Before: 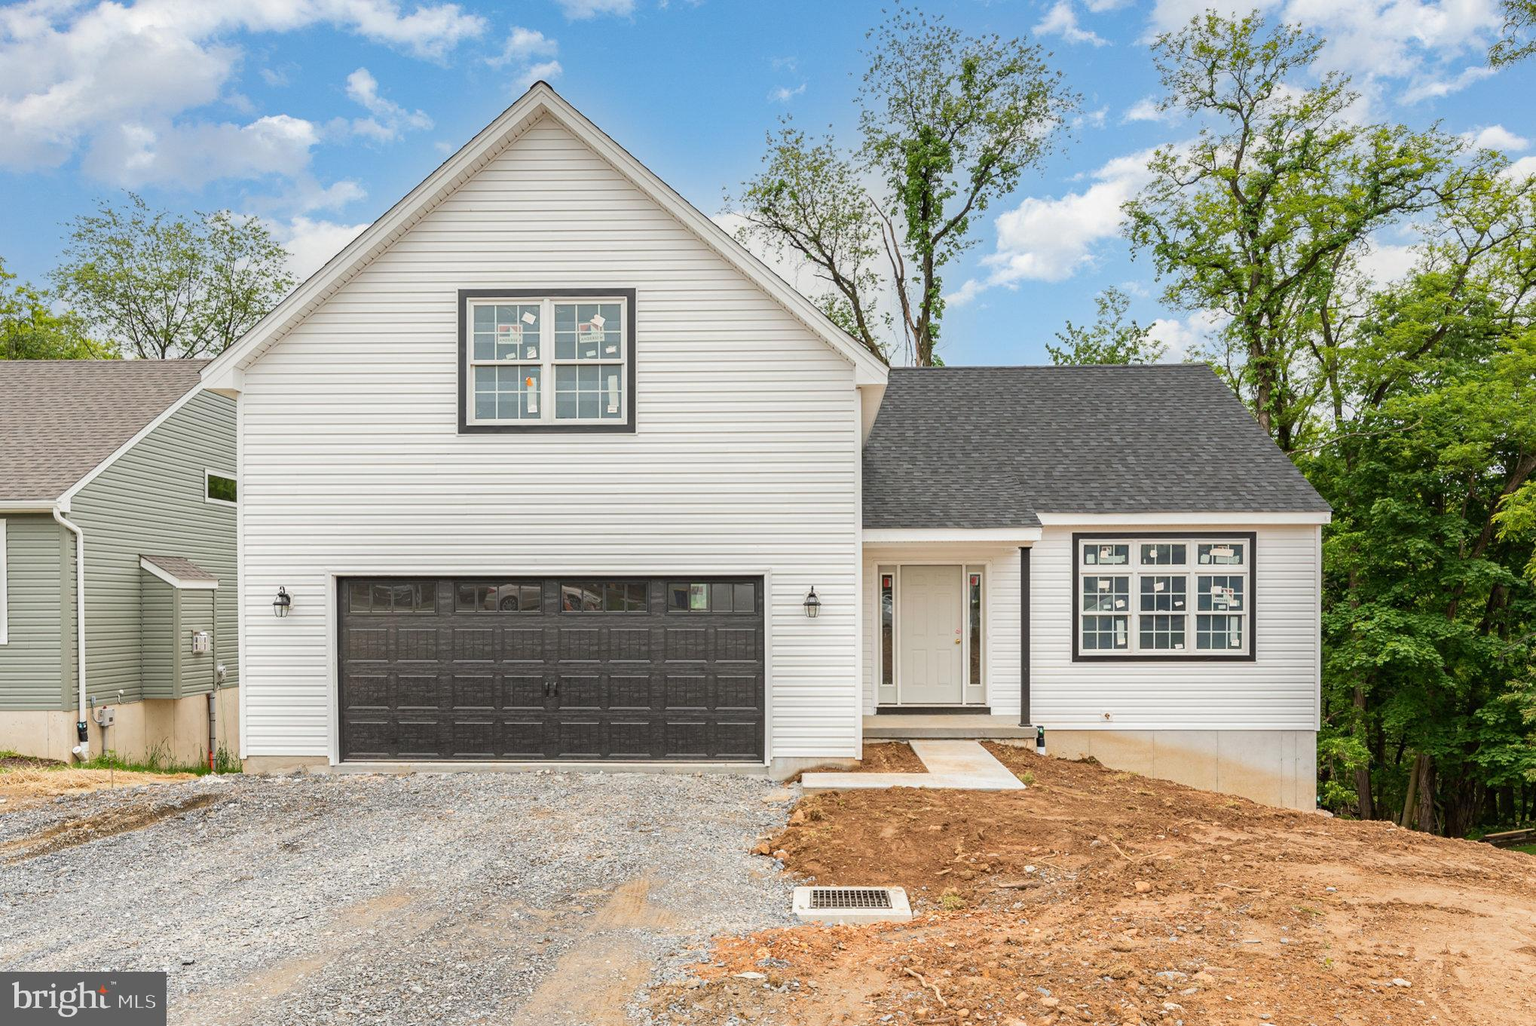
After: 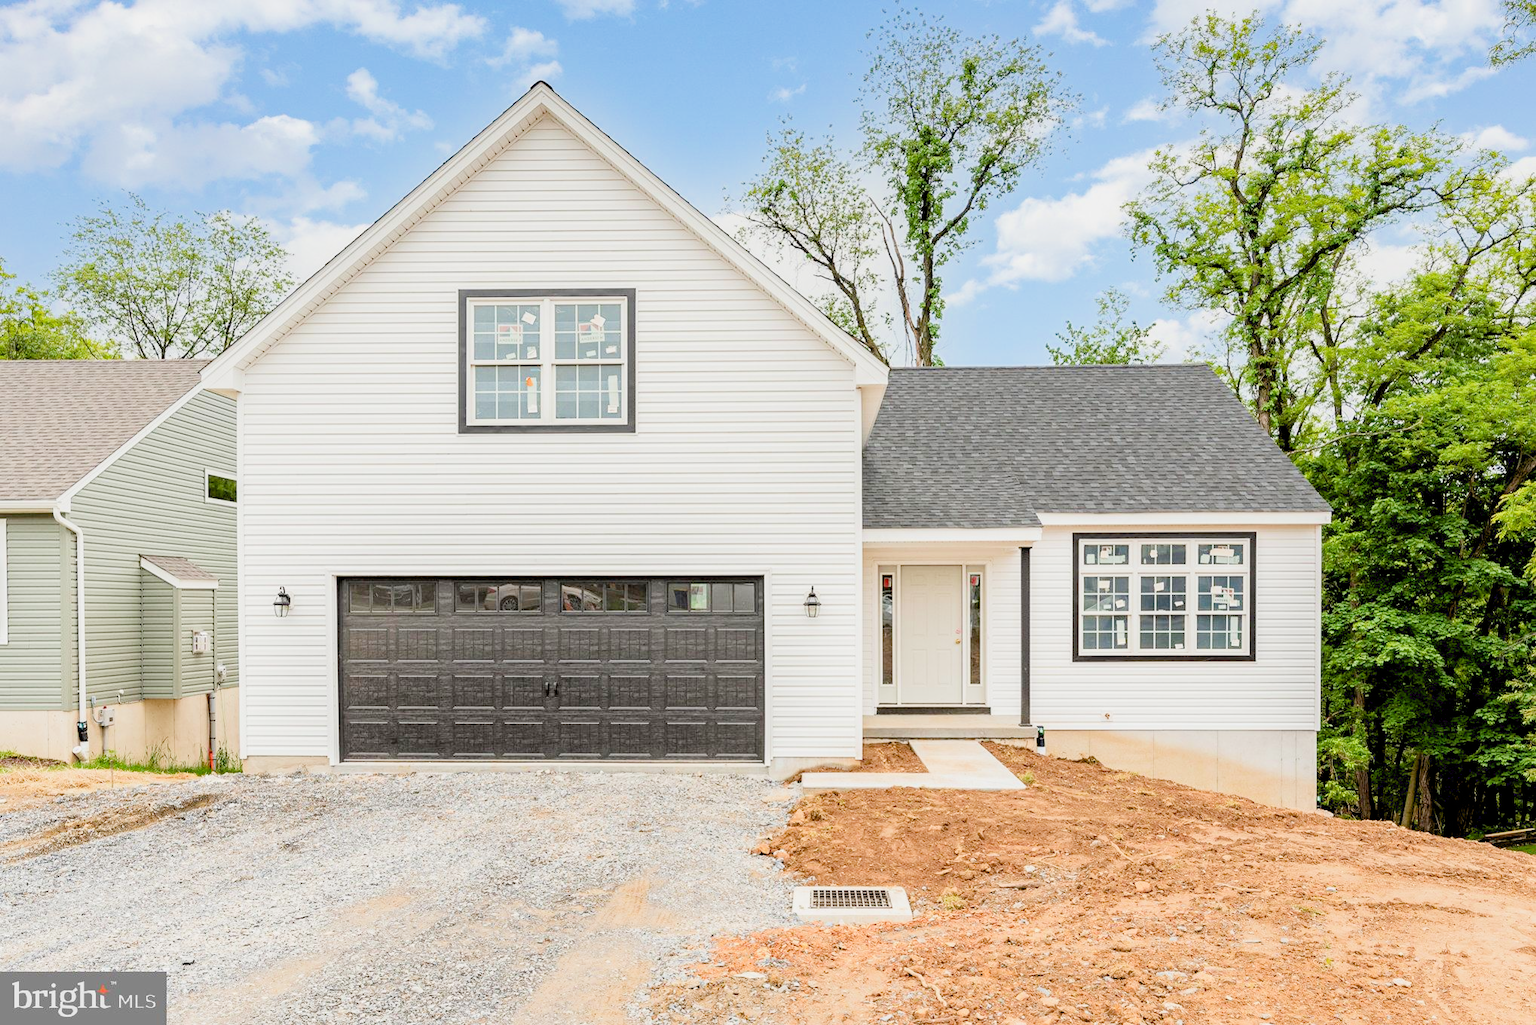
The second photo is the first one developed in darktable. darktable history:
exposure: black level correction 0.011, exposure 1.083 EV, compensate exposure bias true, compensate highlight preservation false
filmic rgb: black relative exposure -7.65 EV, white relative exposure 4.56 EV, hardness 3.61
tone equalizer: edges refinement/feathering 500, mask exposure compensation -1.26 EV, preserve details no
